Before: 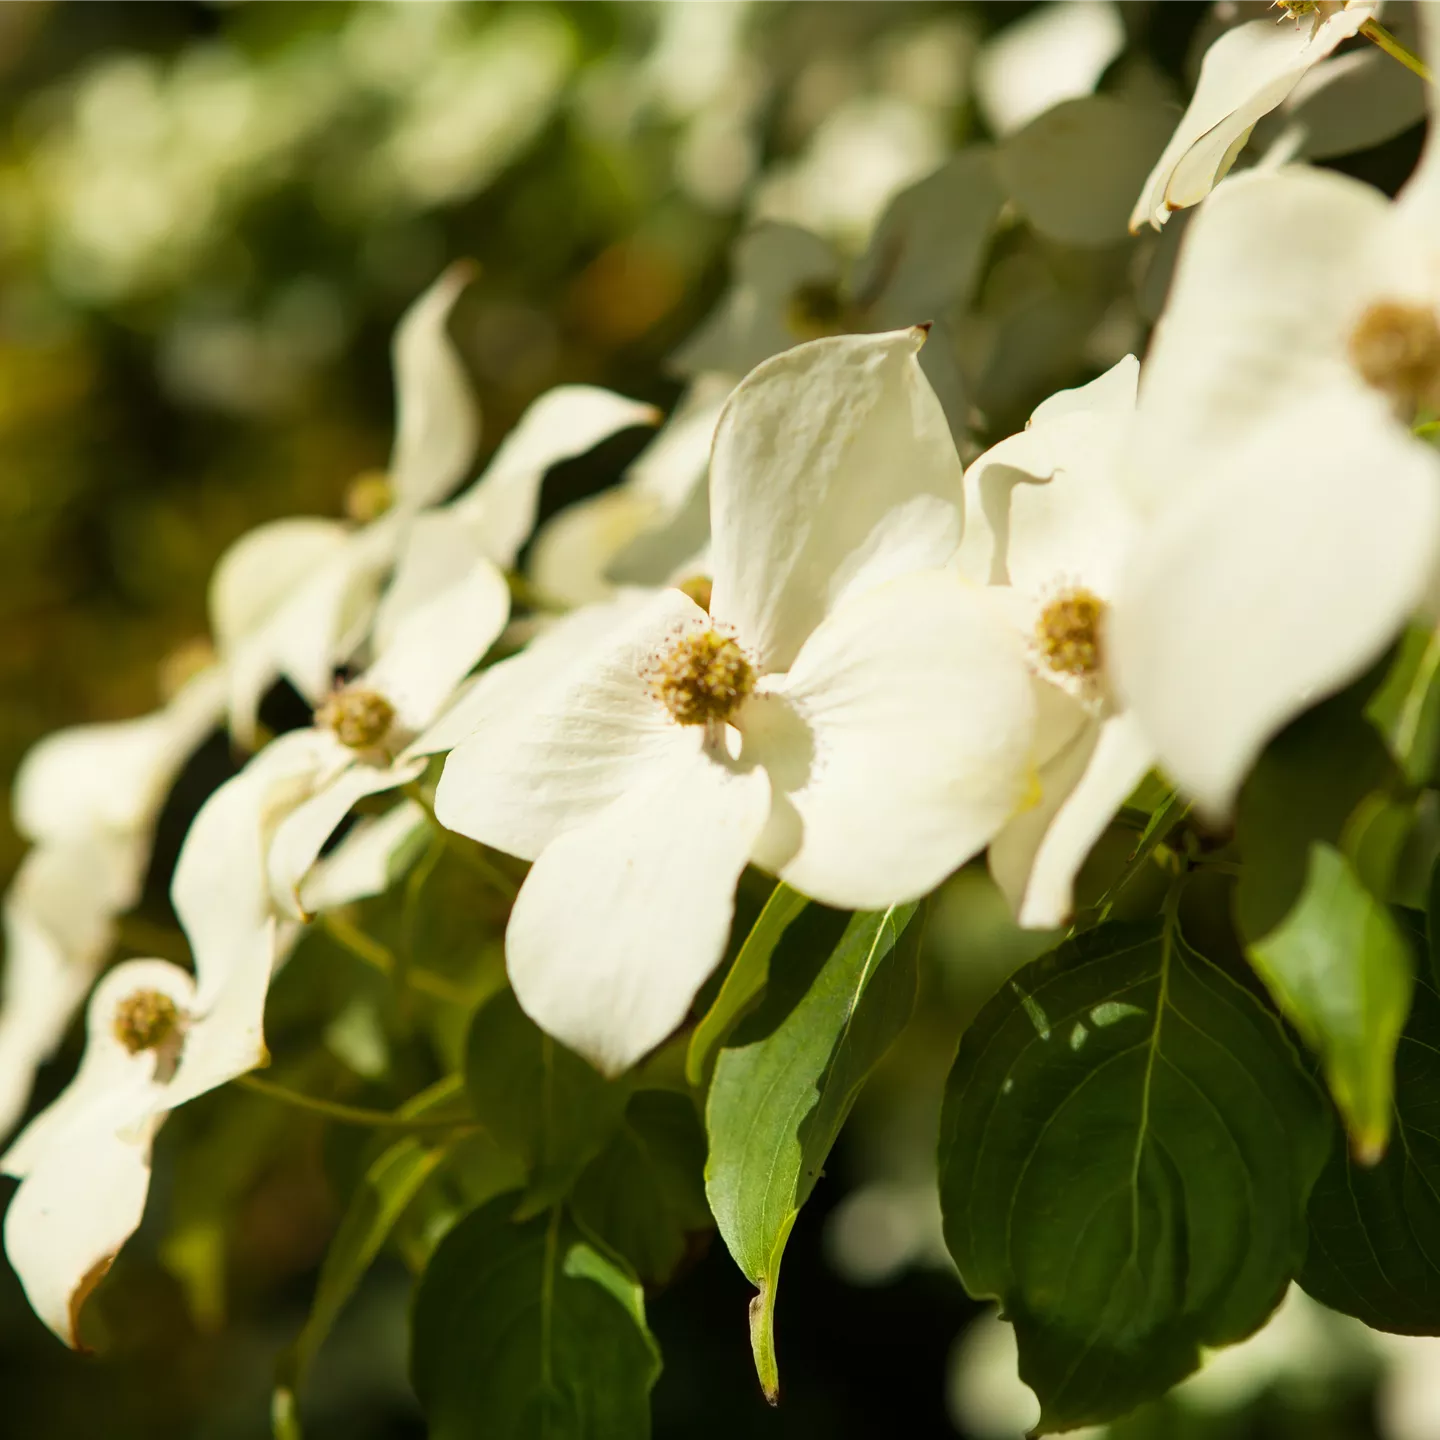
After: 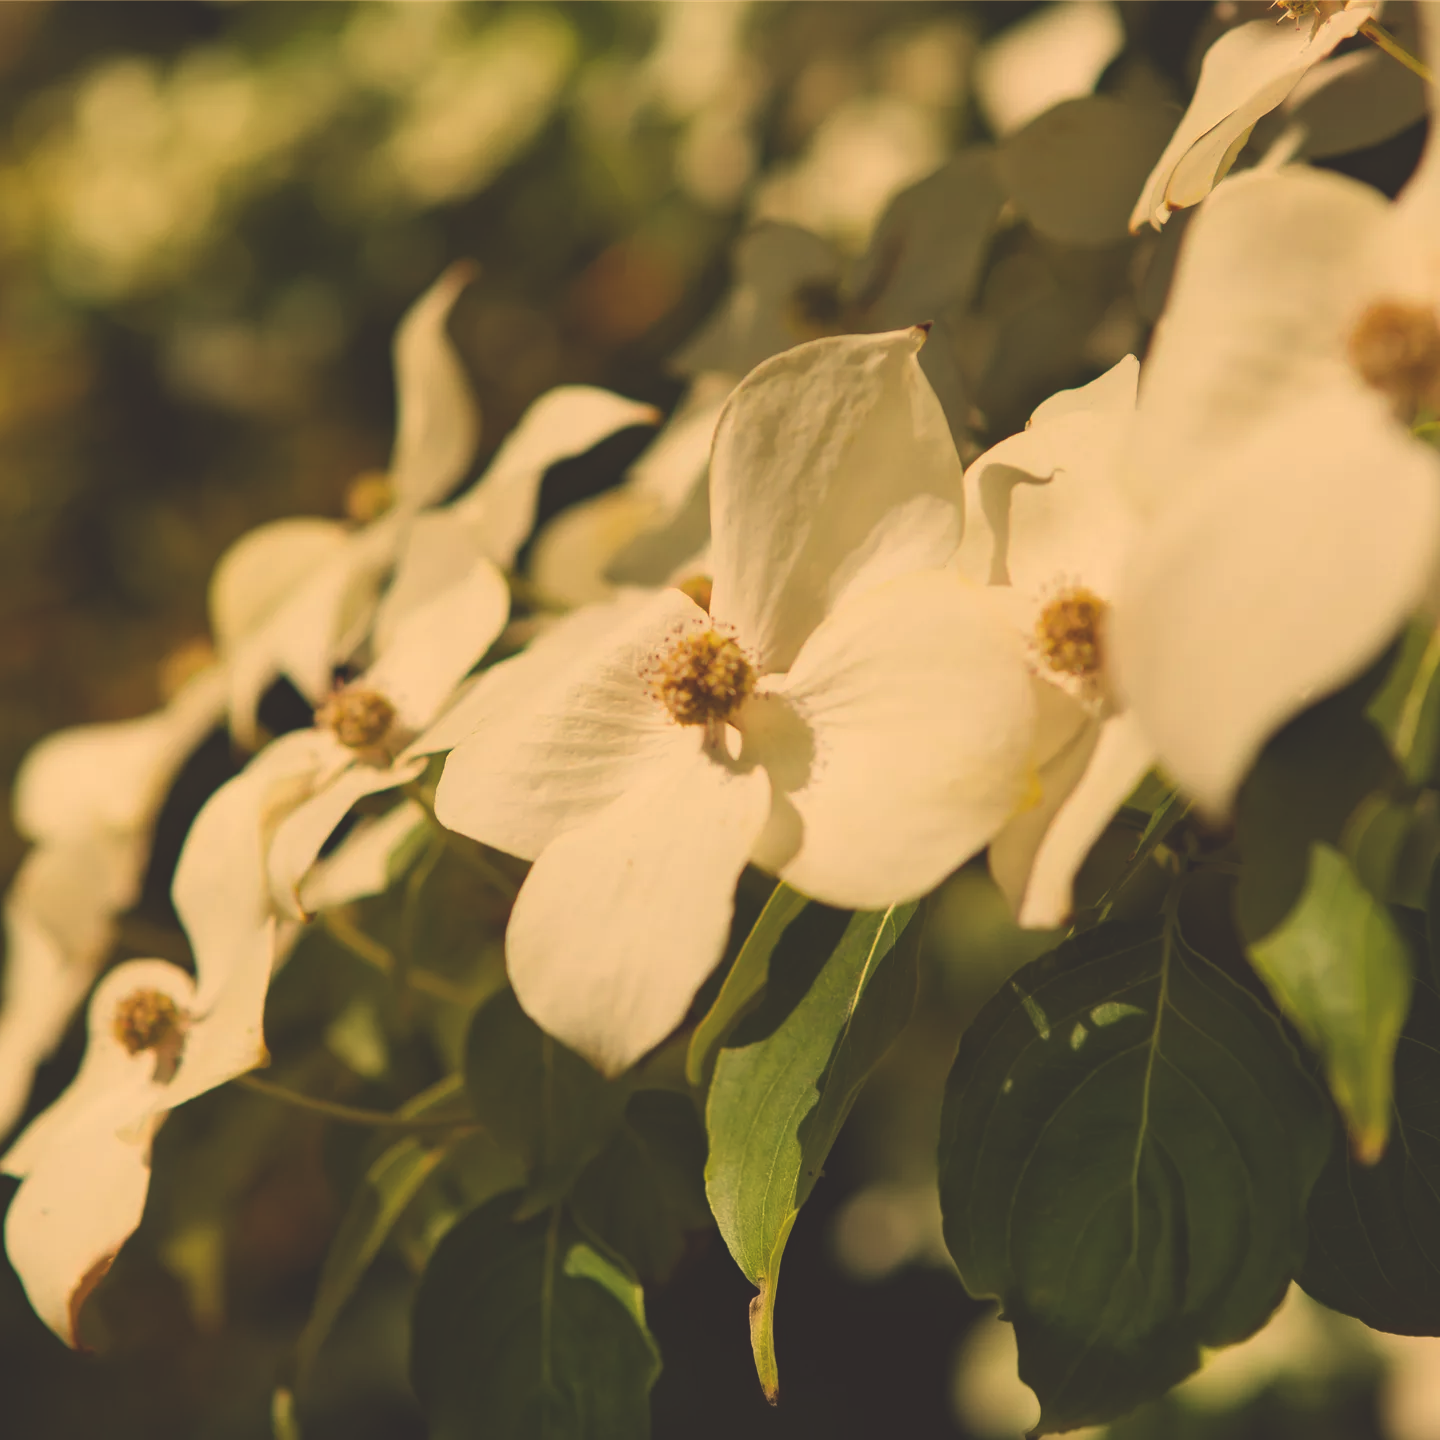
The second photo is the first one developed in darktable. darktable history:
exposure: black level correction -0.036, exposure -0.497 EV, compensate highlight preservation false
local contrast: mode bilateral grid, contrast 15, coarseness 36, detail 105%, midtone range 0.2
color correction: highlights a* 12.23, highlights b* 5.41
haze removal: compatibility mode true, adaptive false
white balance: red 1.08, blue 0.791
